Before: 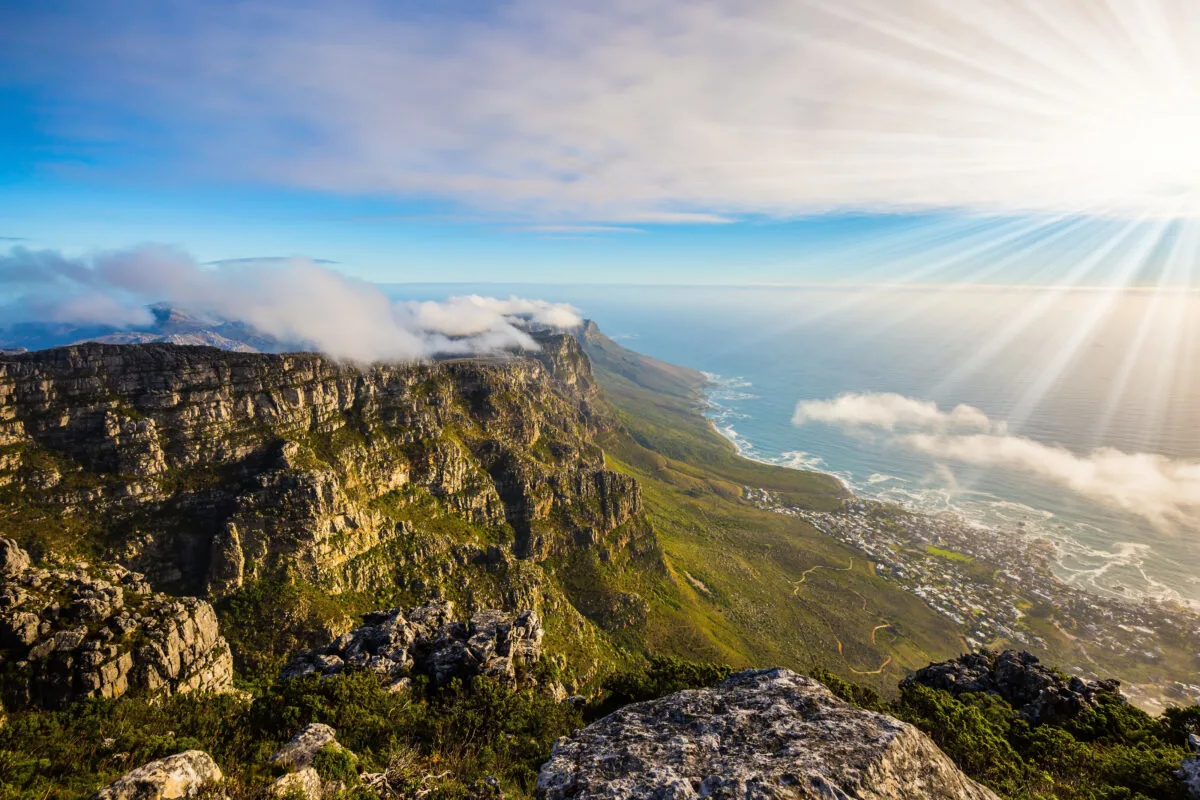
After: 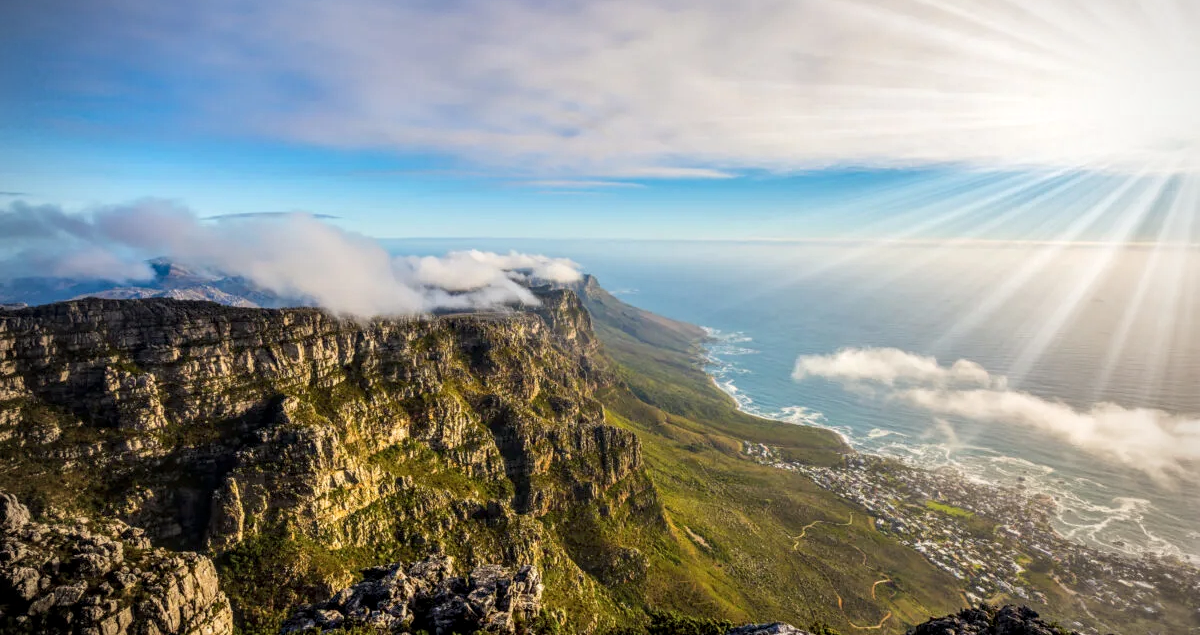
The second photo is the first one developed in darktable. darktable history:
vignetting: fall-off radius 45%, brightness -0.33
crop and rotate: top 5.667%, bottom 14.937%
local contrast: detail 130%
